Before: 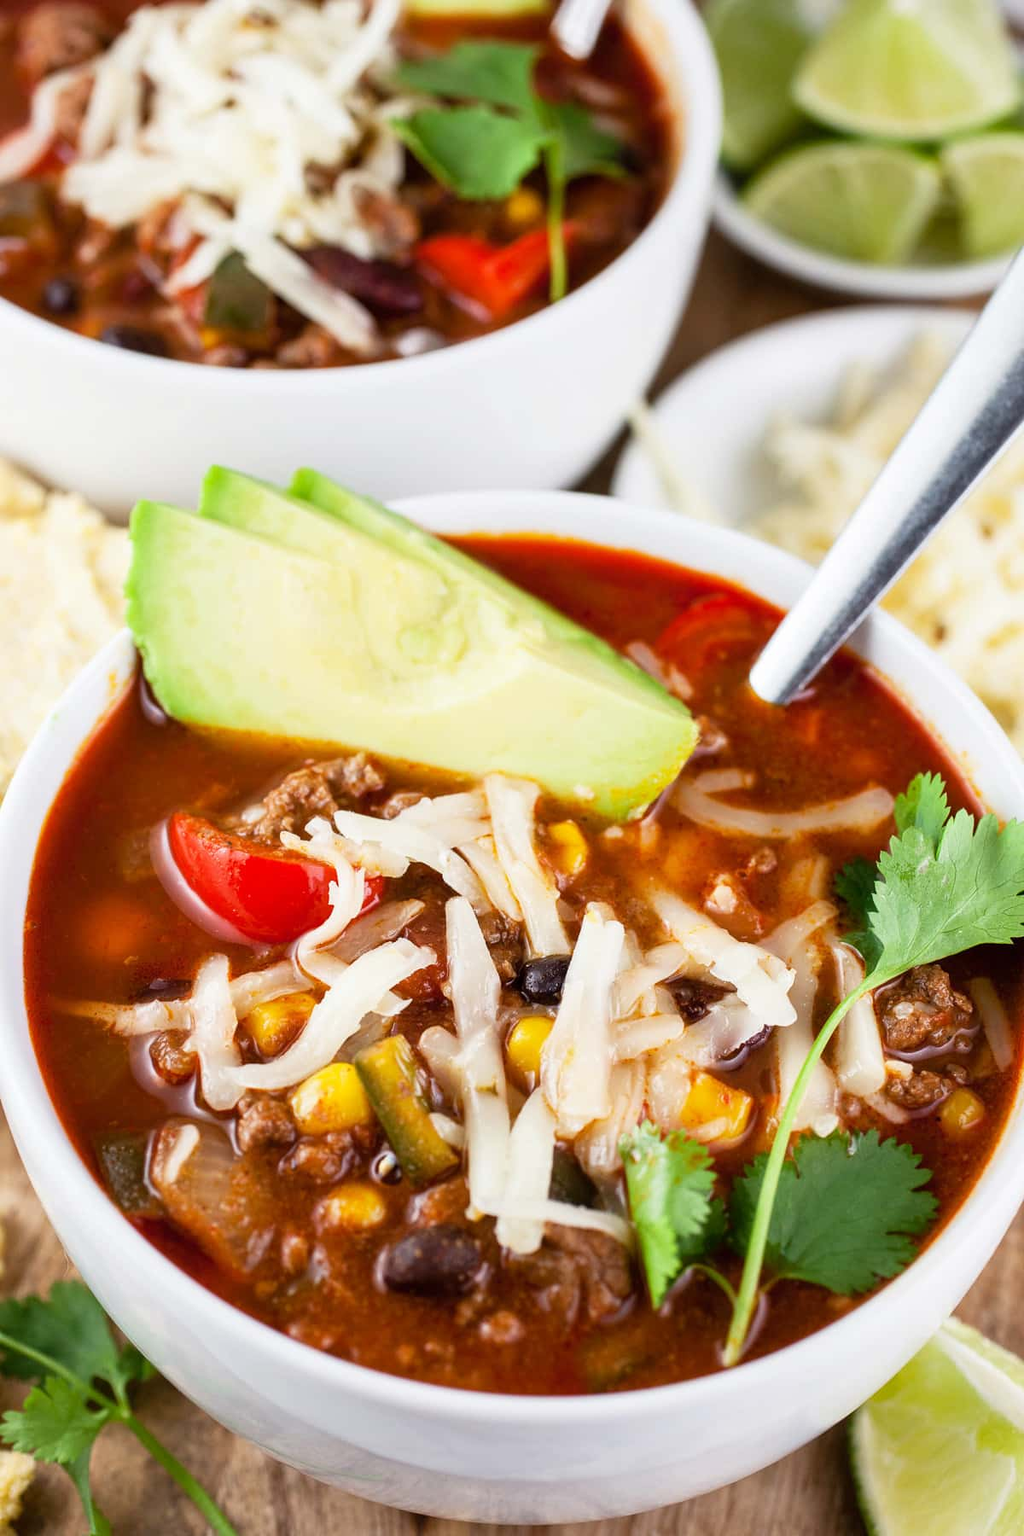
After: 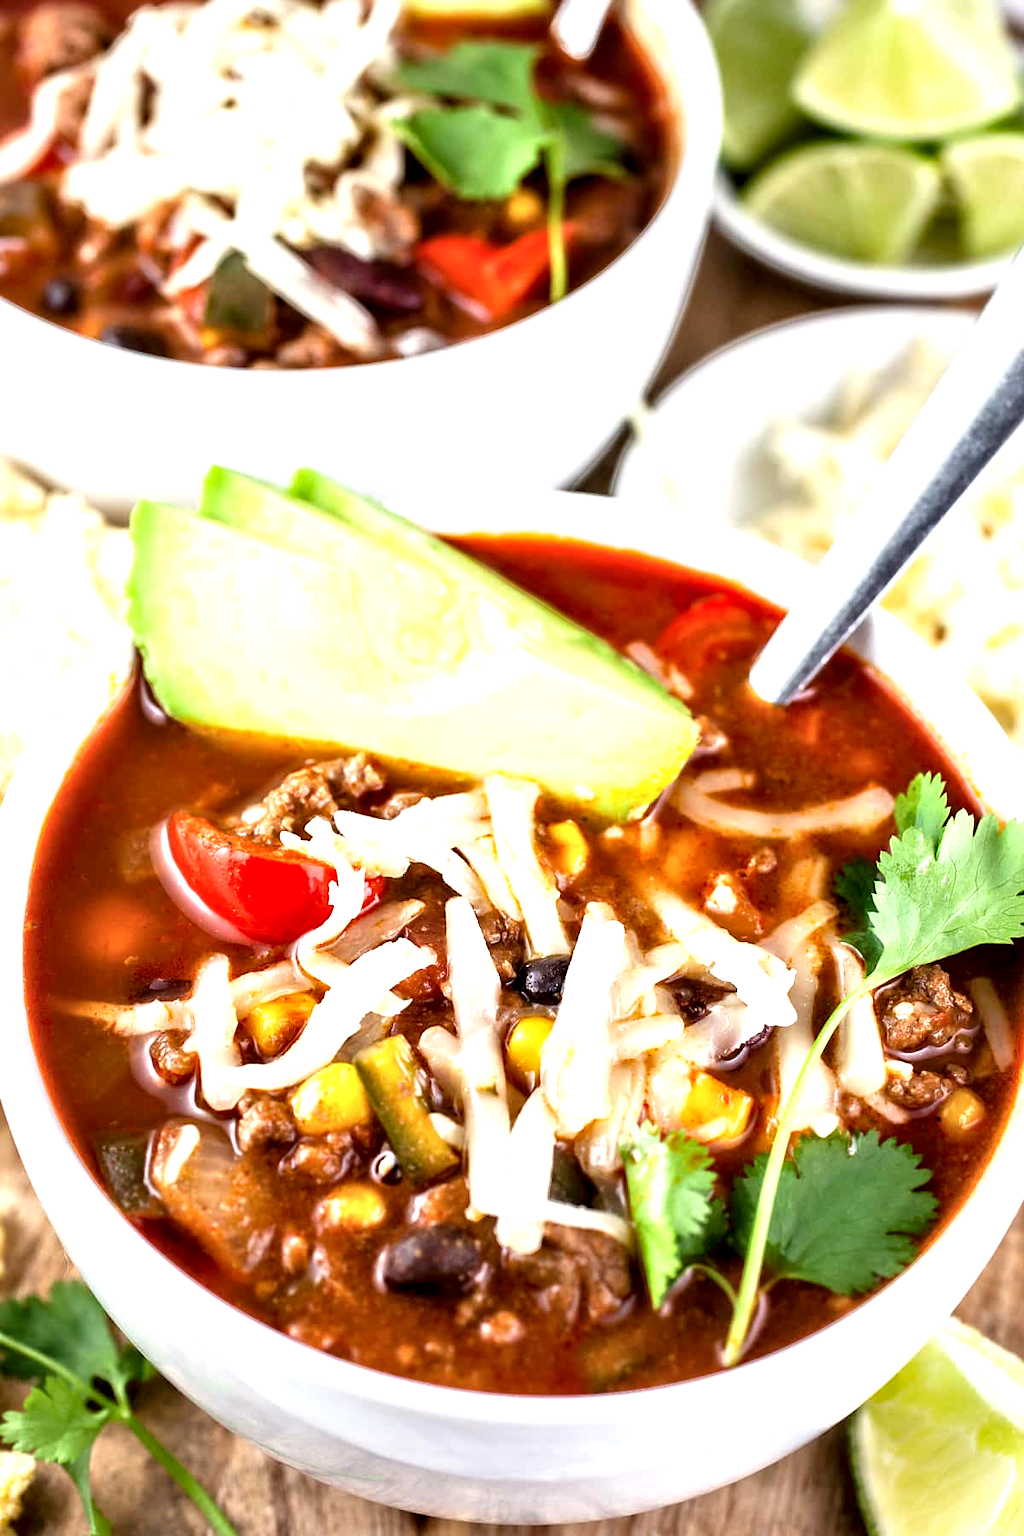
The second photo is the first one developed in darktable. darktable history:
sharpen: amount 0.2
exposure: exposure 0.657 EV, compensate highlight preservation false
contrast equalizer: y [[0.513, 0.565, 0.608, 0.562, 0.512, 0.5], [0.5 ×6], [0.5, 0.5, 0.5, 0.528, 0.598, 0.658], [0 ×6], [0 ×6]]
